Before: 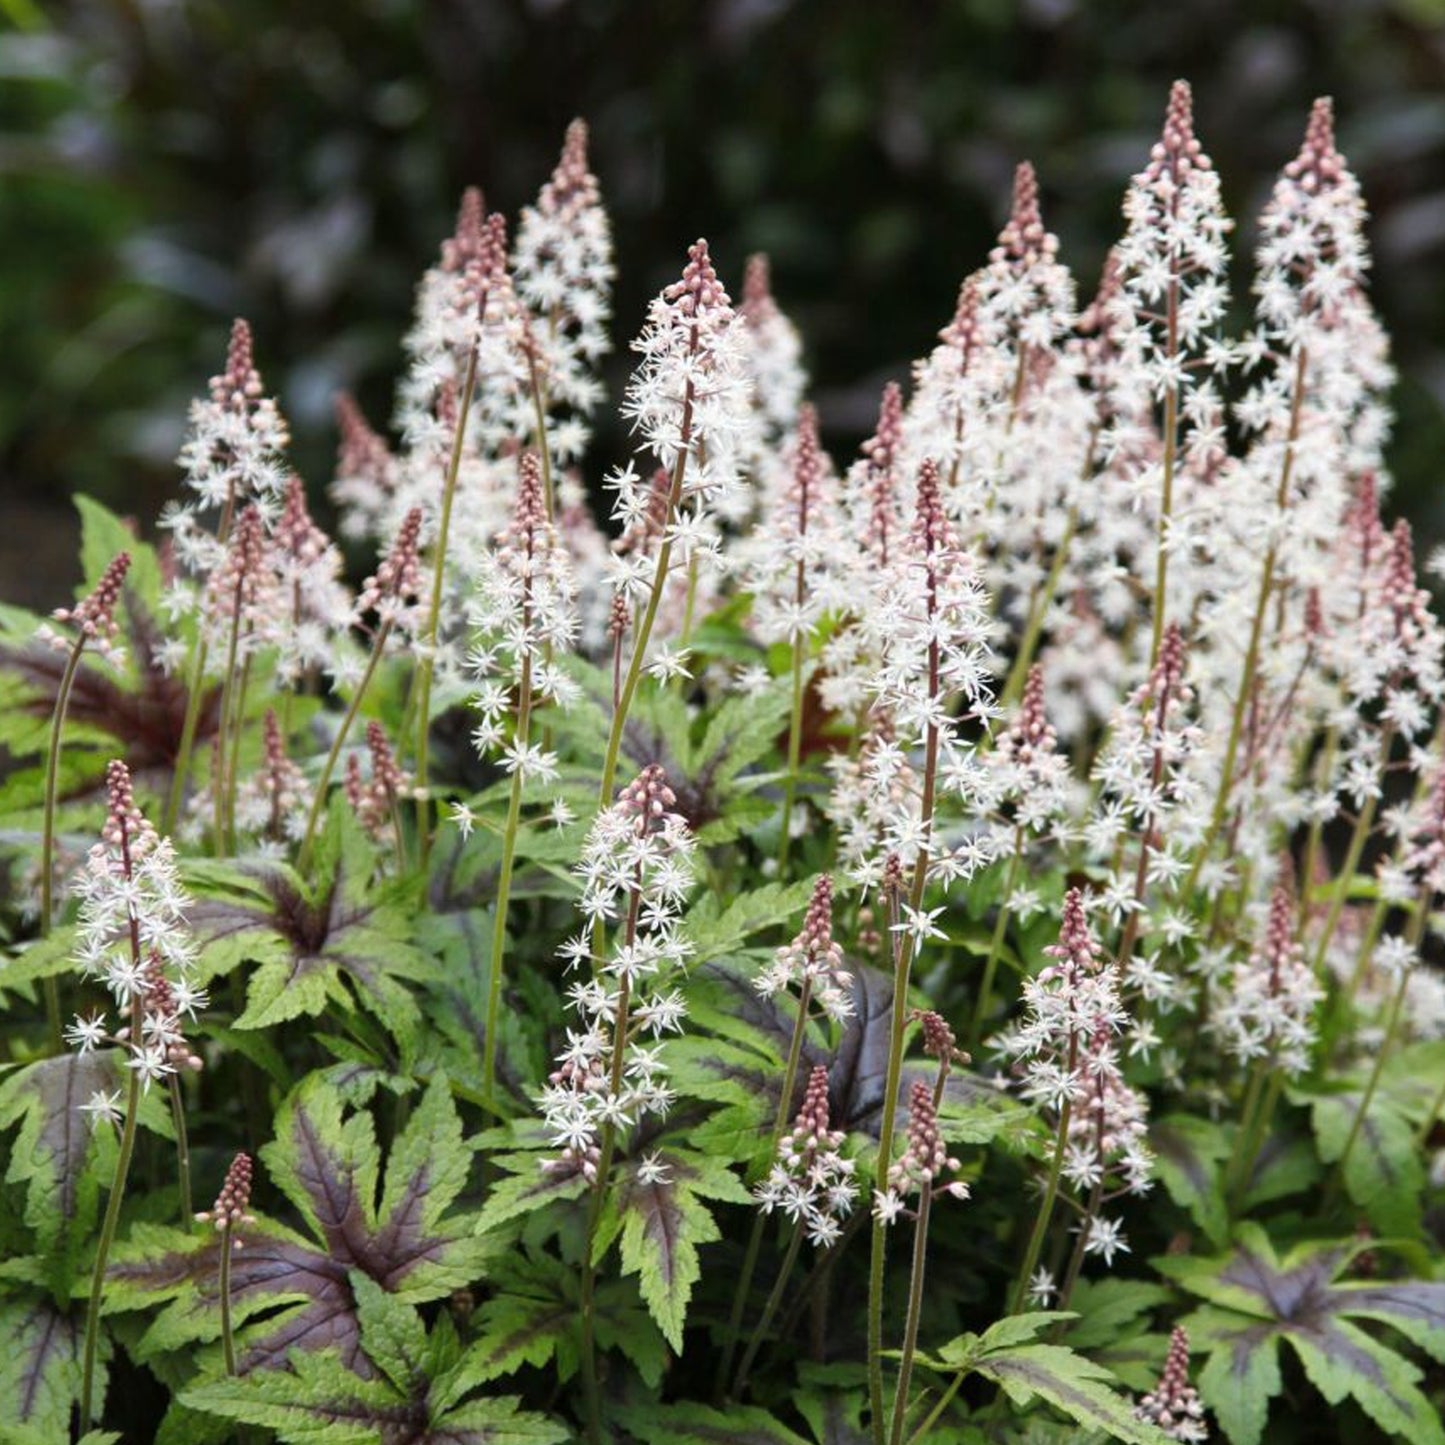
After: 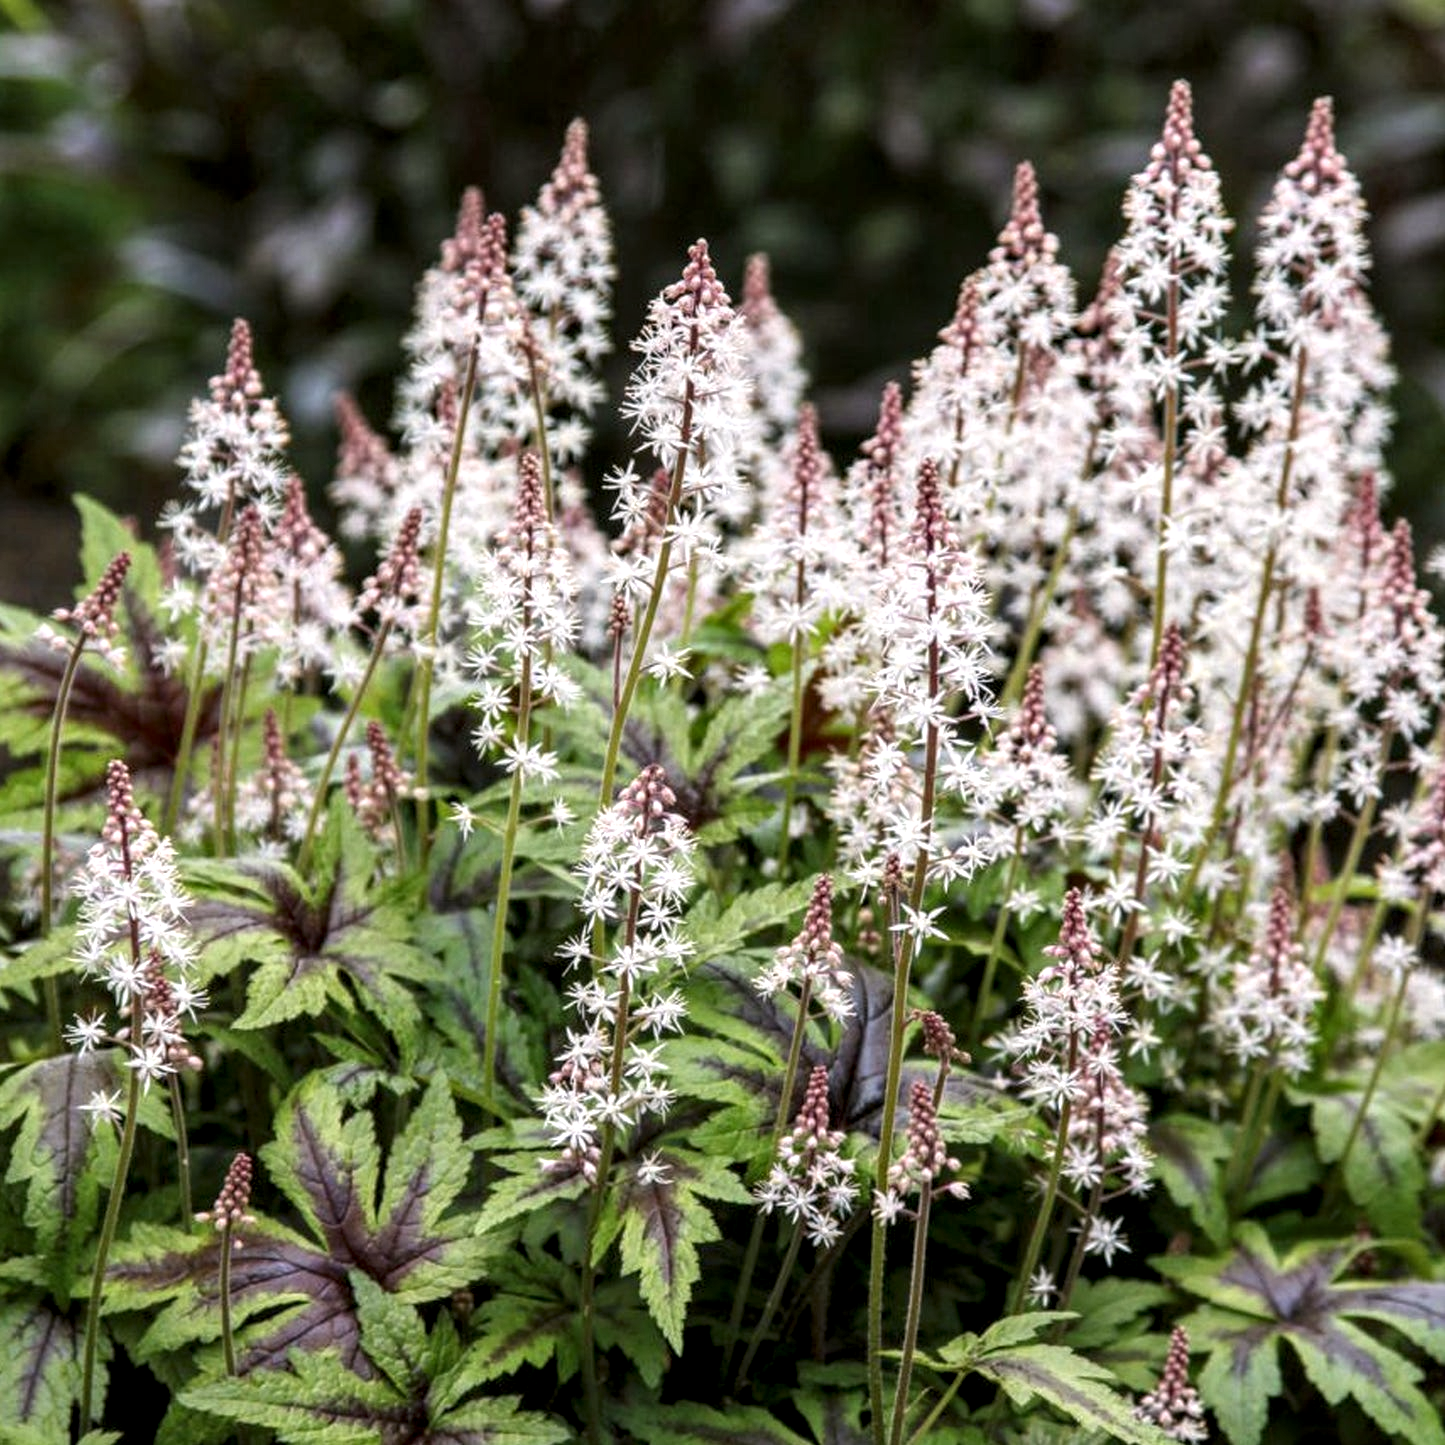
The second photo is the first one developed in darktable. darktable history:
local contrast: highlights 30%, detail 150%
color correction: highlights a* 2.98, highlights b* -1.36, shadows a* -0.1, shadows b* 2.28, saturation 0.979
exposure: black level correction -0.001, exposure 0.079 EV, compensate highlight preservation false
